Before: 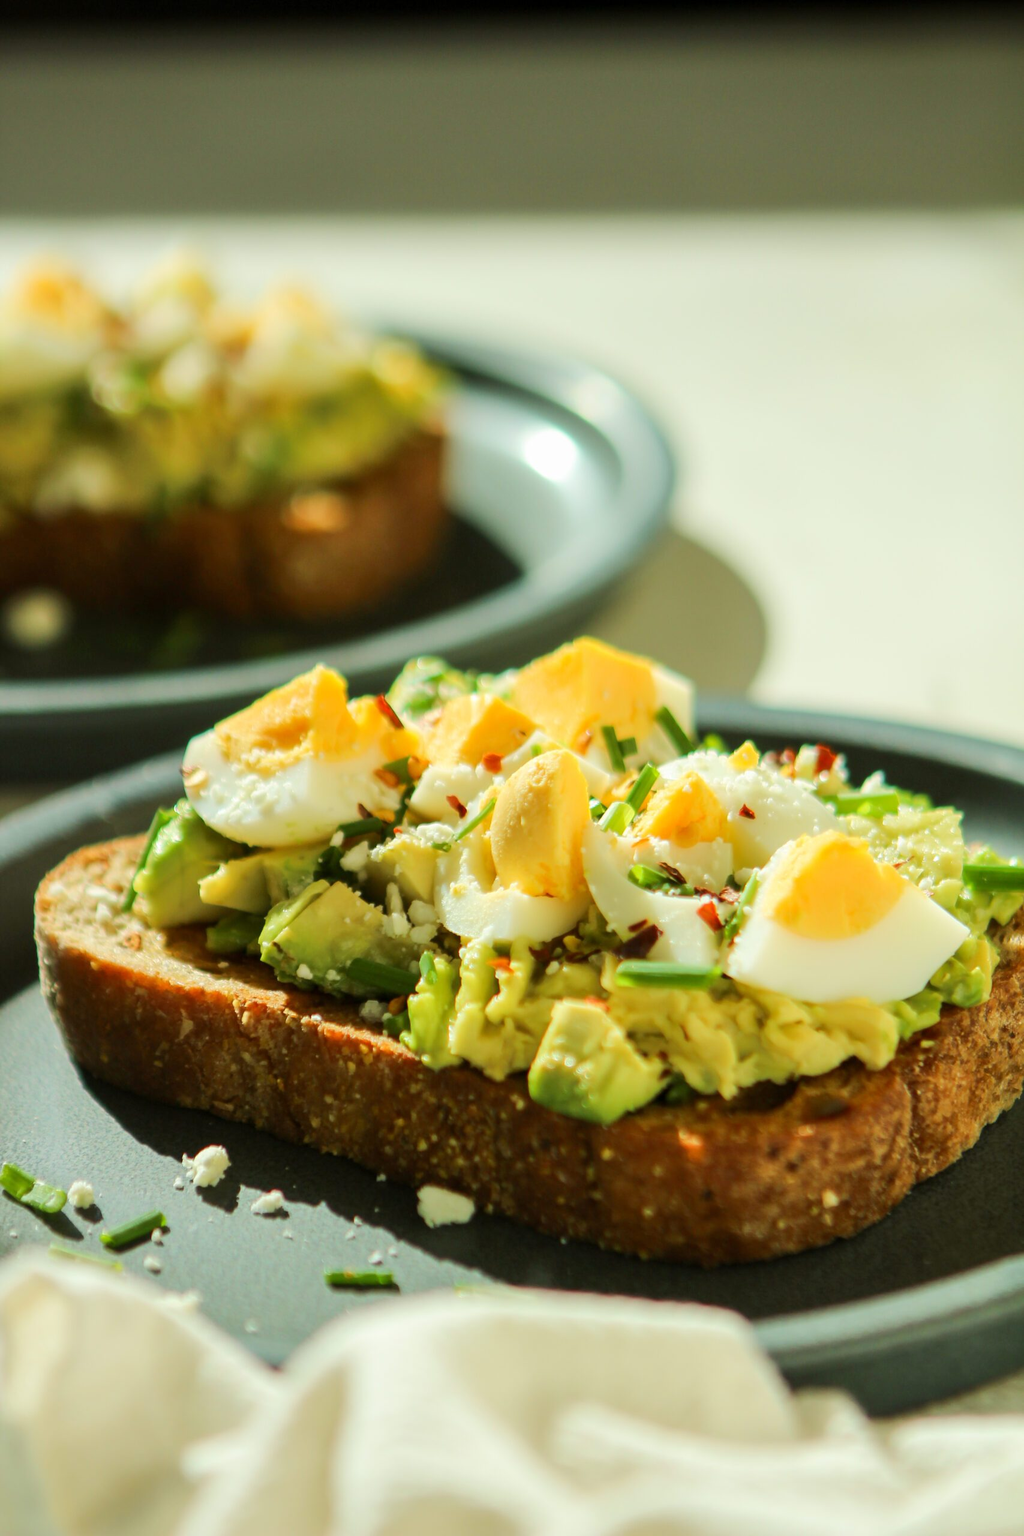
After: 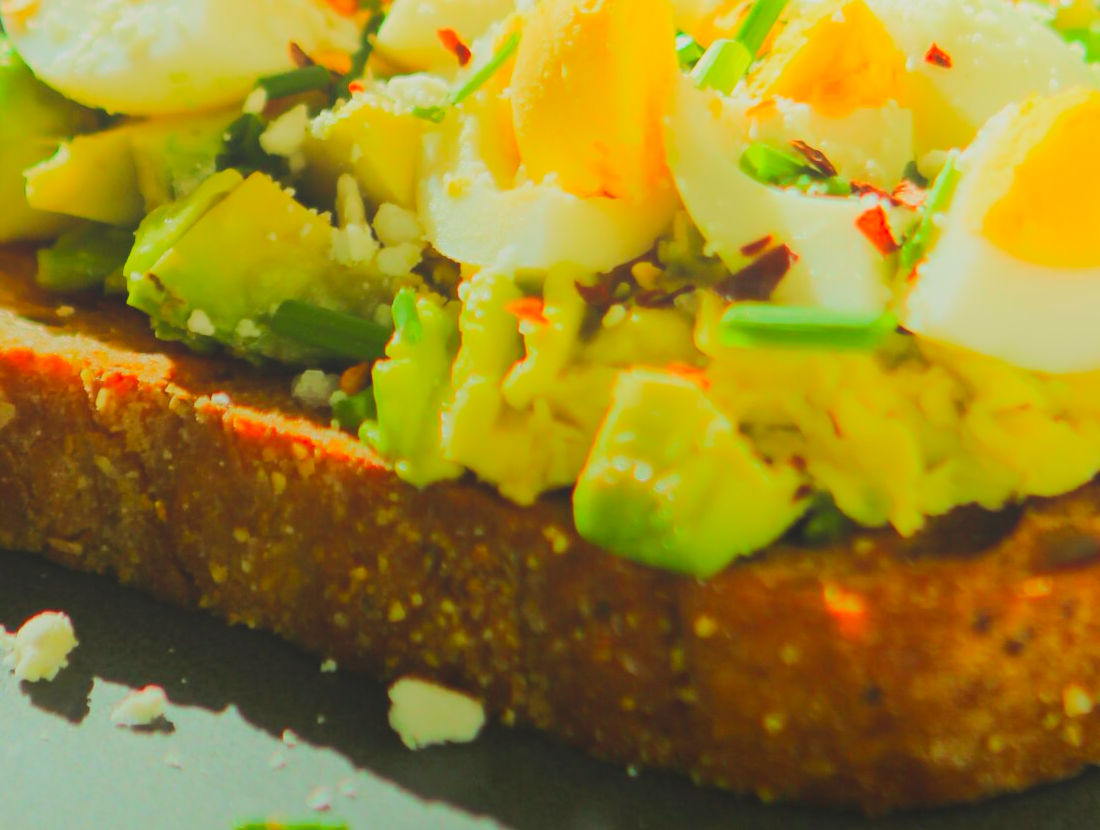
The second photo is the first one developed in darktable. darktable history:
contrast brightness saturation: contrast 0.066, brightness 0.172, saturation 0.403
crop: left 17.985%, top 50.667%, right 17.564%, bottom 16.889%
local contrast: detail 70%
tone curve: curves: ch0 [(0, 0.018) (0.036, 0.038) (0.15, 0.131) (0.27, 0.247) (0.528, 0.554) (0.761, 0.761) (1, 0.919)]; ch1 [(0, 0) (0.179, 0.173) (0.322, 0.32) (0.429, 0.431) (0.502, 0.5) (0.519, 0.522) (0.562, 0.588) (0.625, 0.67) (0.711, 0.745) (1, 1)]; ch2 [(0, 0) (0.29, 0.295) (0.404, 0.436) (0.497, 0.499) (0.521, 0.523) (0.561, 0.605) (0.657, 0.655) (0.712, 0.764) (1, 1)], color space Lab, linked channels
